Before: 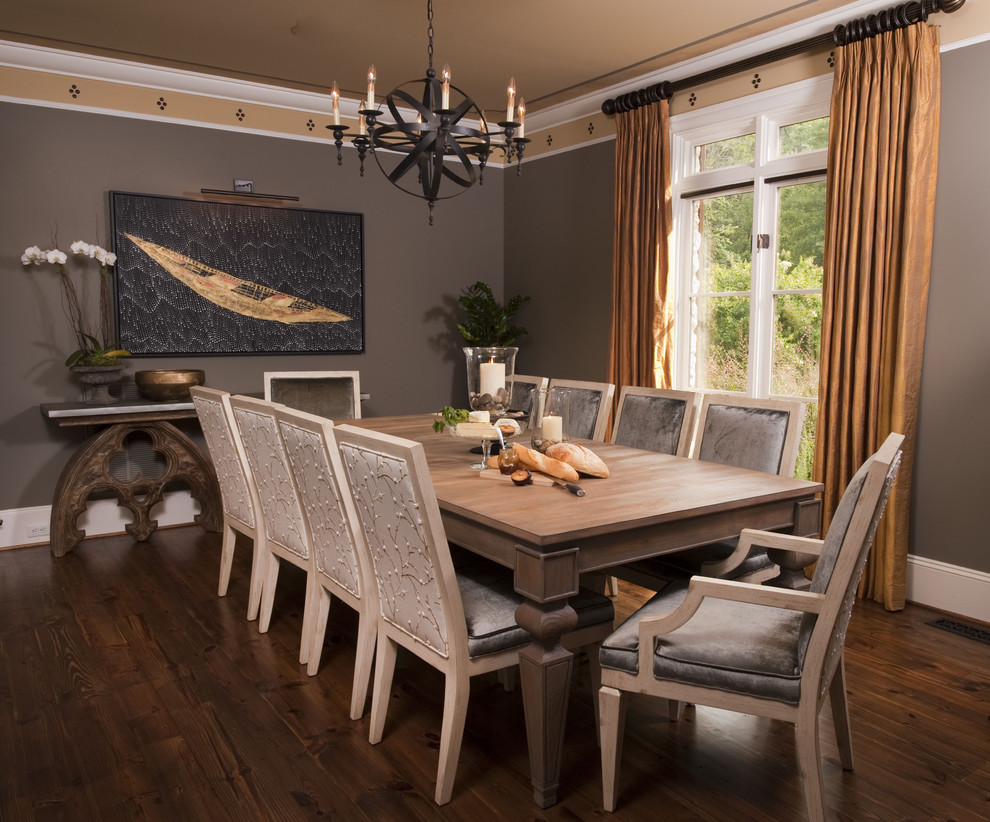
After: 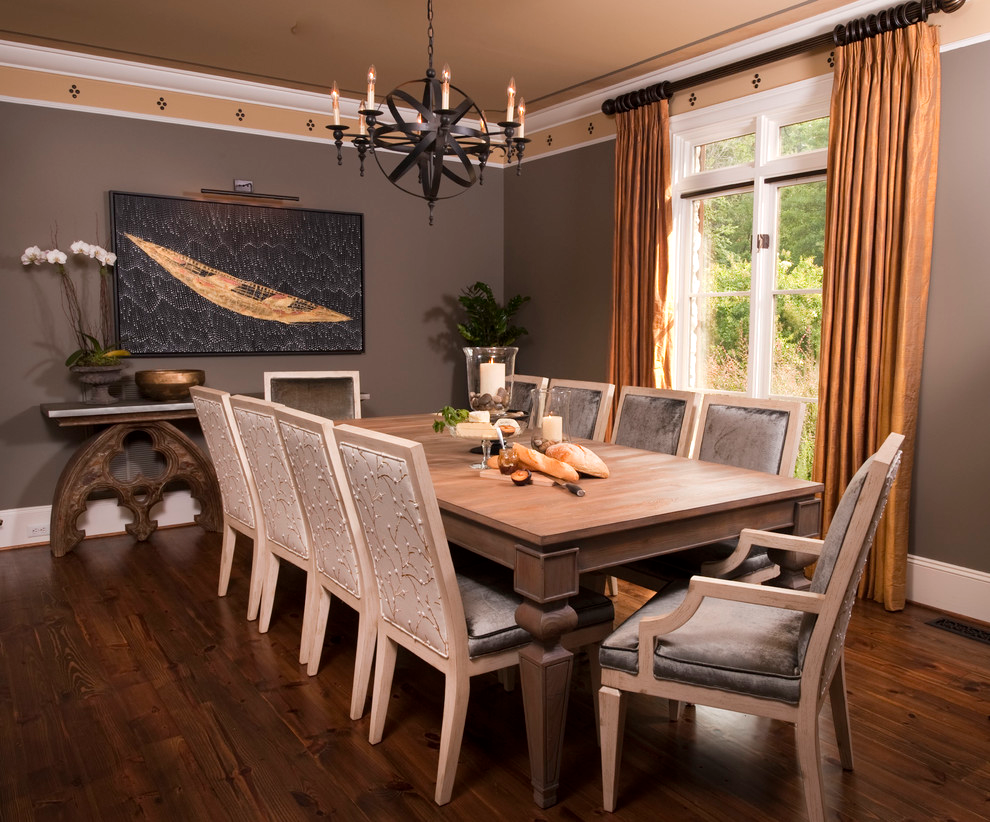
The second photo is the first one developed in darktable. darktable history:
exposure: exposure 0.19 EV, compensate highlight preservation false
